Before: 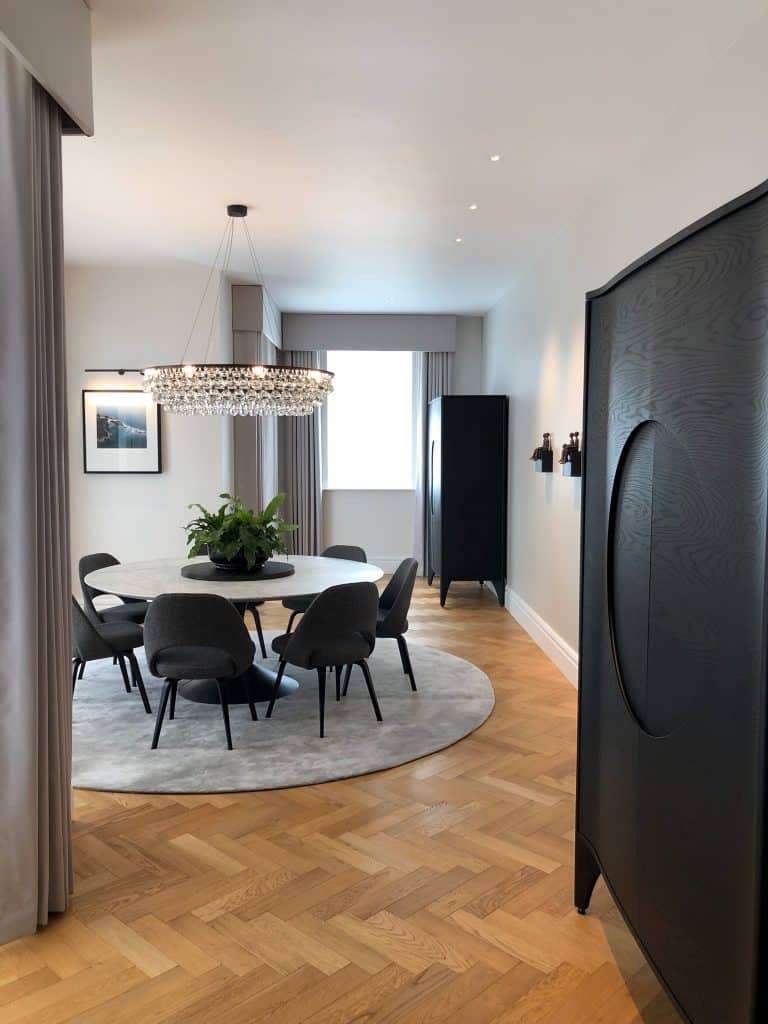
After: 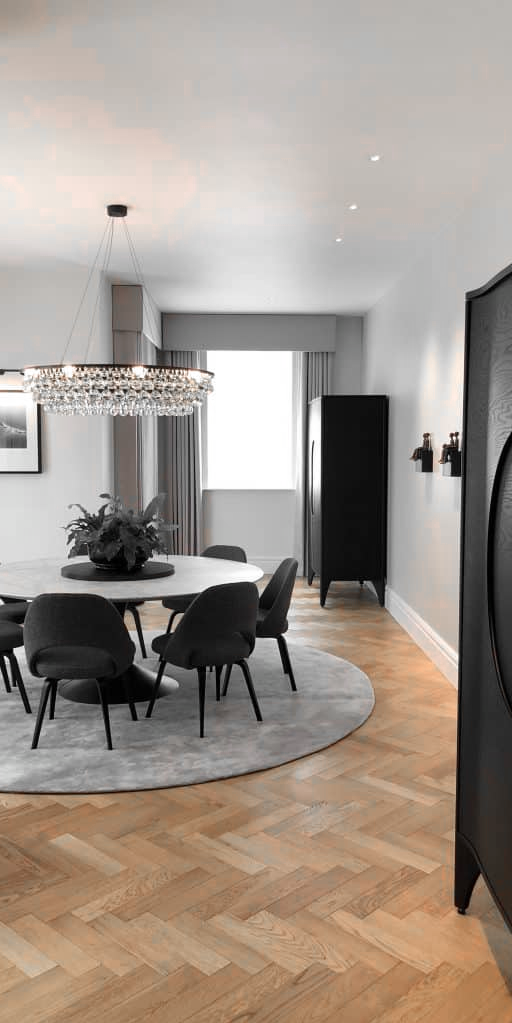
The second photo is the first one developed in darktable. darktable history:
crop and rotate: left 15.754%, right 17.579%
color zones: curves: ch0 [(0, 0.65) (0.096, 0.644) (0.221, 0.539) (0.429, 0.5) (0.571, 0.5) (0.714, 0.5) (0.857, 0.5) (1, 0.65)]; ch1 [(0, 0.5) (0.143, 0.5) (0.257, -0.002) (0.429, 0.04) (0.571, -0.001) (0.714, -0.015) (0.857, 0.024) (1, 0.5)]
